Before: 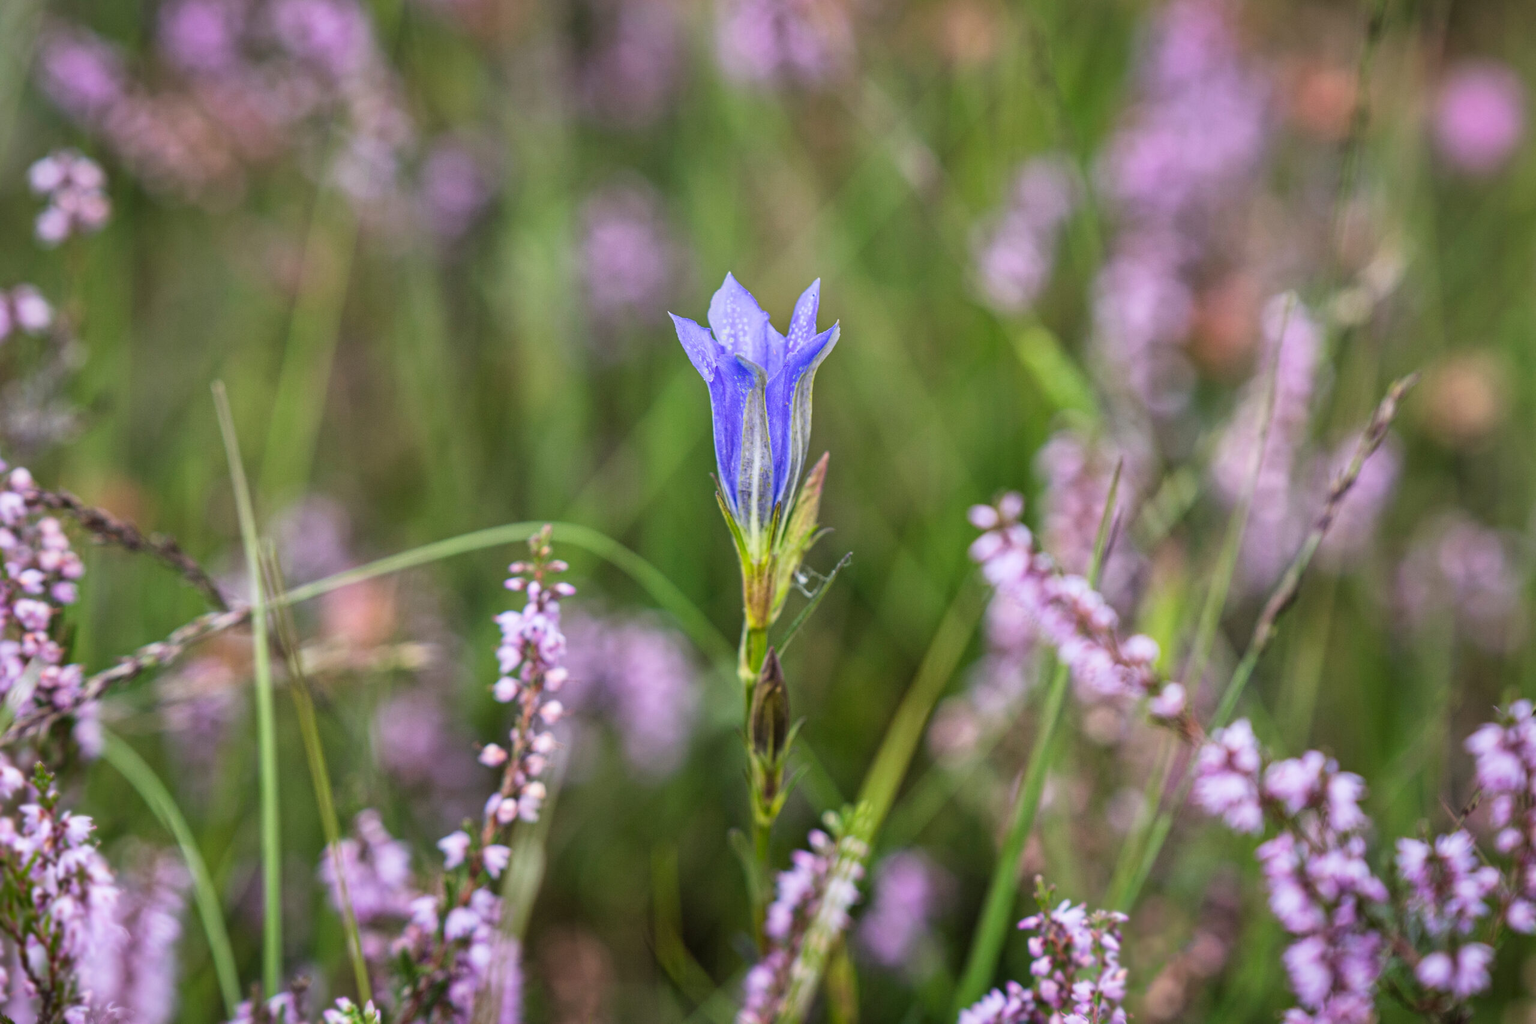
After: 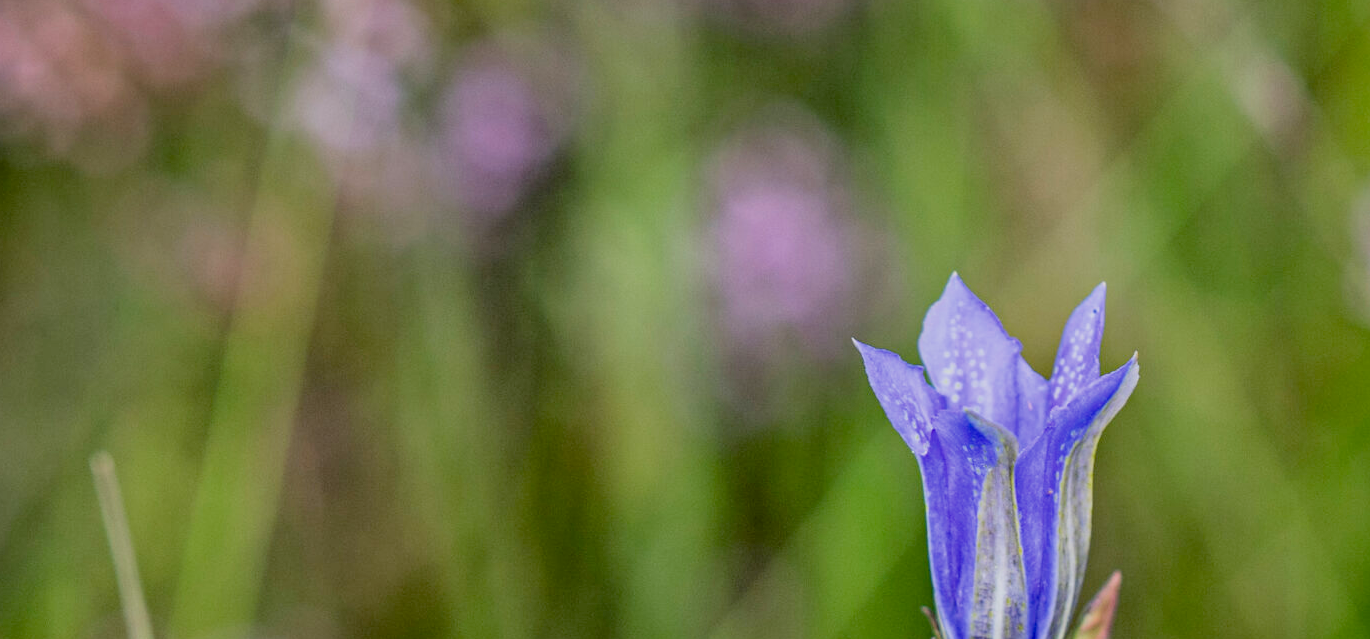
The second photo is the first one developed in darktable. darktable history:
filmic rgb: black relative exposure -7.94 EV, white relative exposure 4.13 EV, hardness 4.05, latitude 51.48%, contrast 1.008, shadows ↔ highlights balance 5.83%, add noise in highlights 0.001, color science v3 (2019), use custom middle-gray values true, contrast in highlights soft
crop: left 10.199%, top 10.612%, right 36.27%, bottom 51.906%
exposure: black level correction 0.025, exposure 0.186 EV, compensate highlight preservation false
